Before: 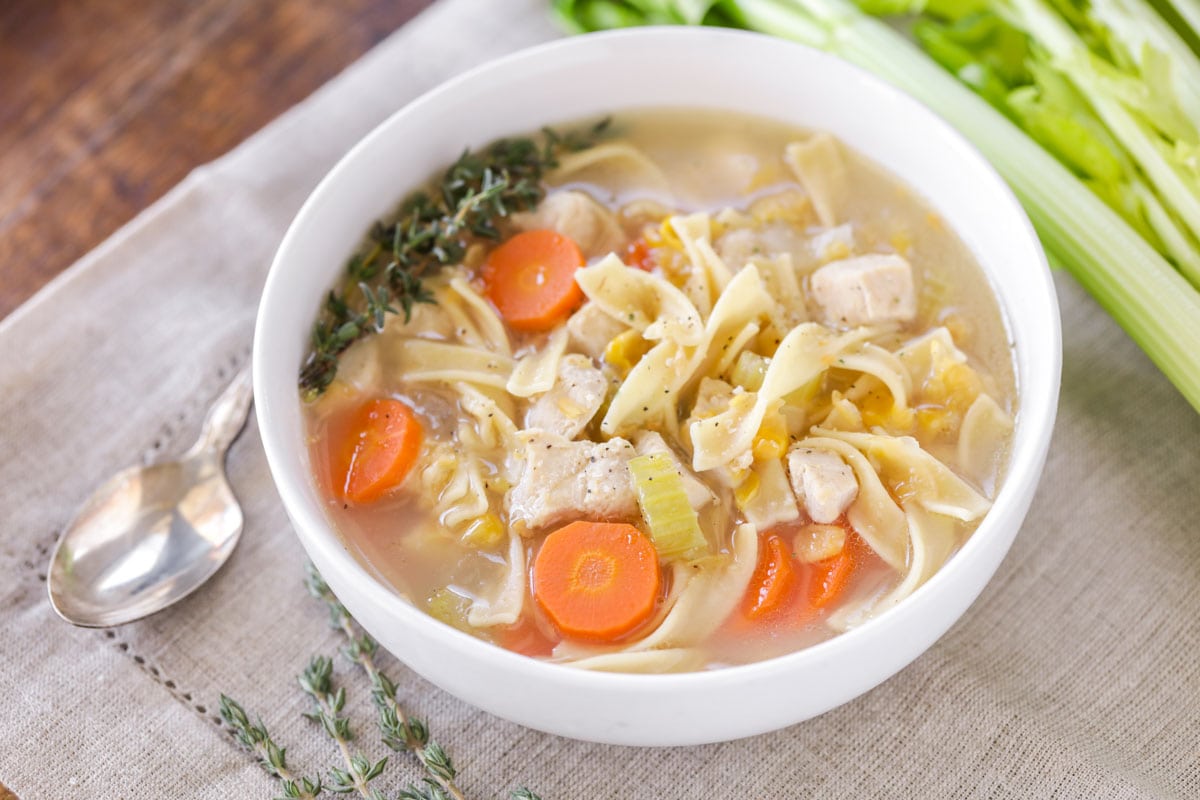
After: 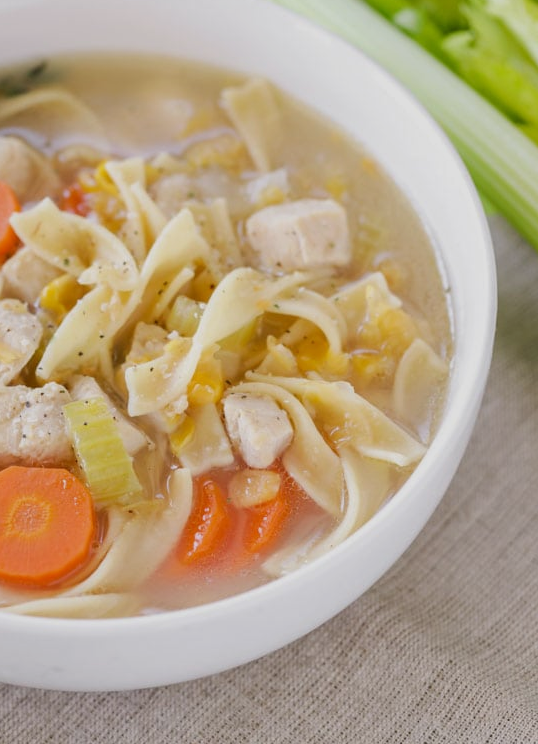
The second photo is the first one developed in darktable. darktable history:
crop: left 47.158%, top 6.941%, right 8.005%
exposure: exposure -0.458 EV, compensate highlight preservation false
